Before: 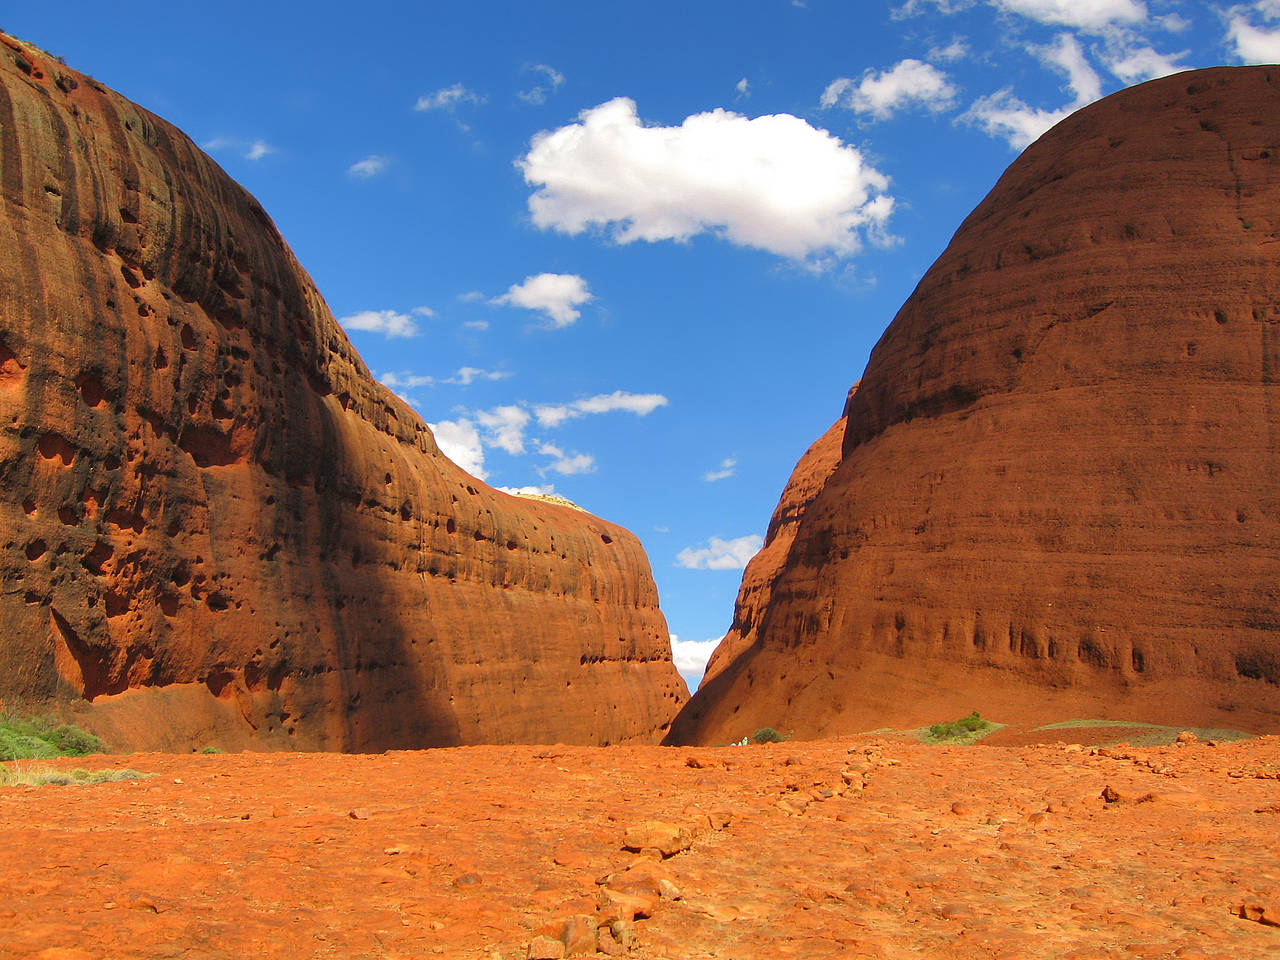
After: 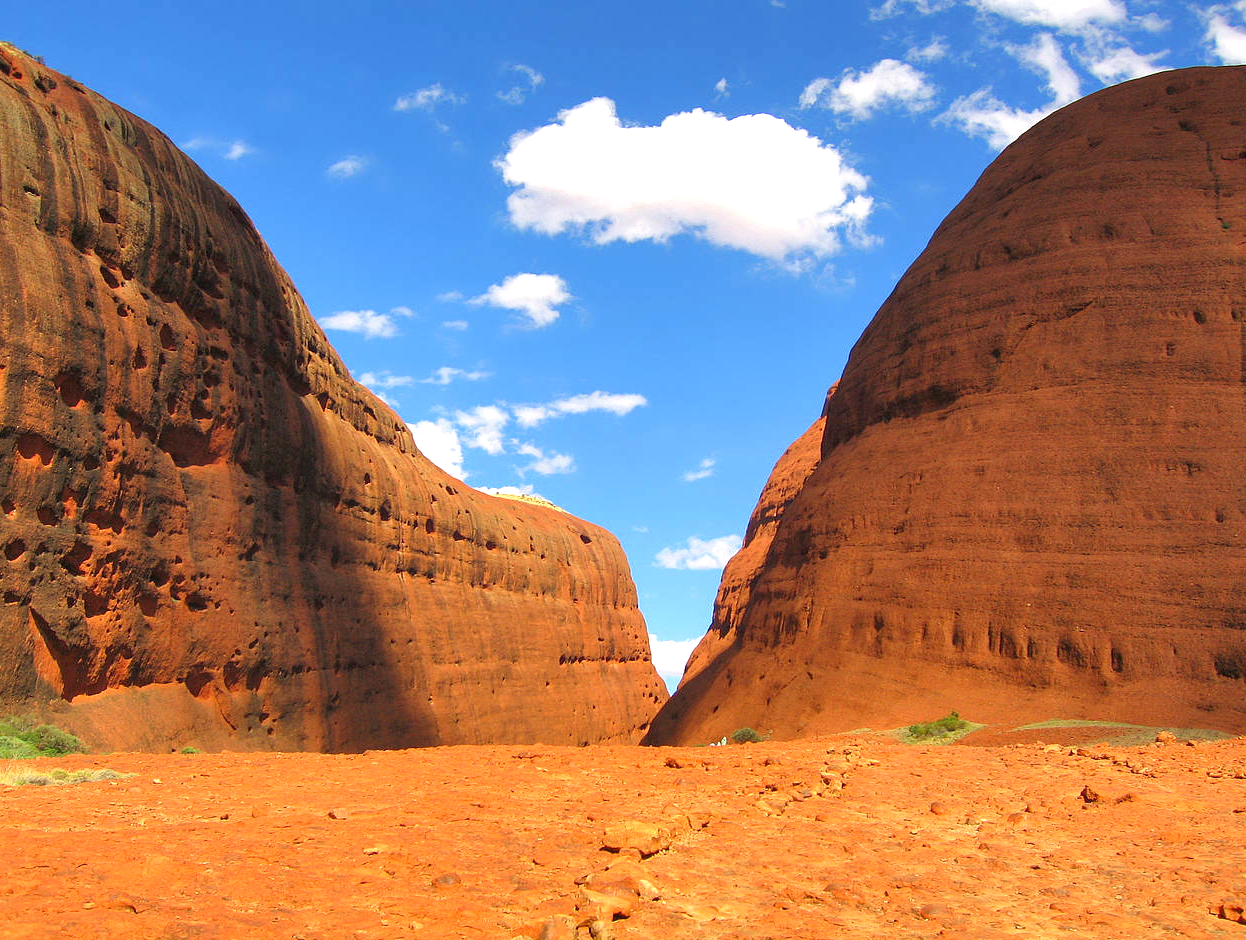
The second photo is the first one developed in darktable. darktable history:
crop: left 1.703%, right 0.272%, bottom 2.032%
exposure: black level correction 0.001, exposure 0.499 EV, compensate highlight preservation false
